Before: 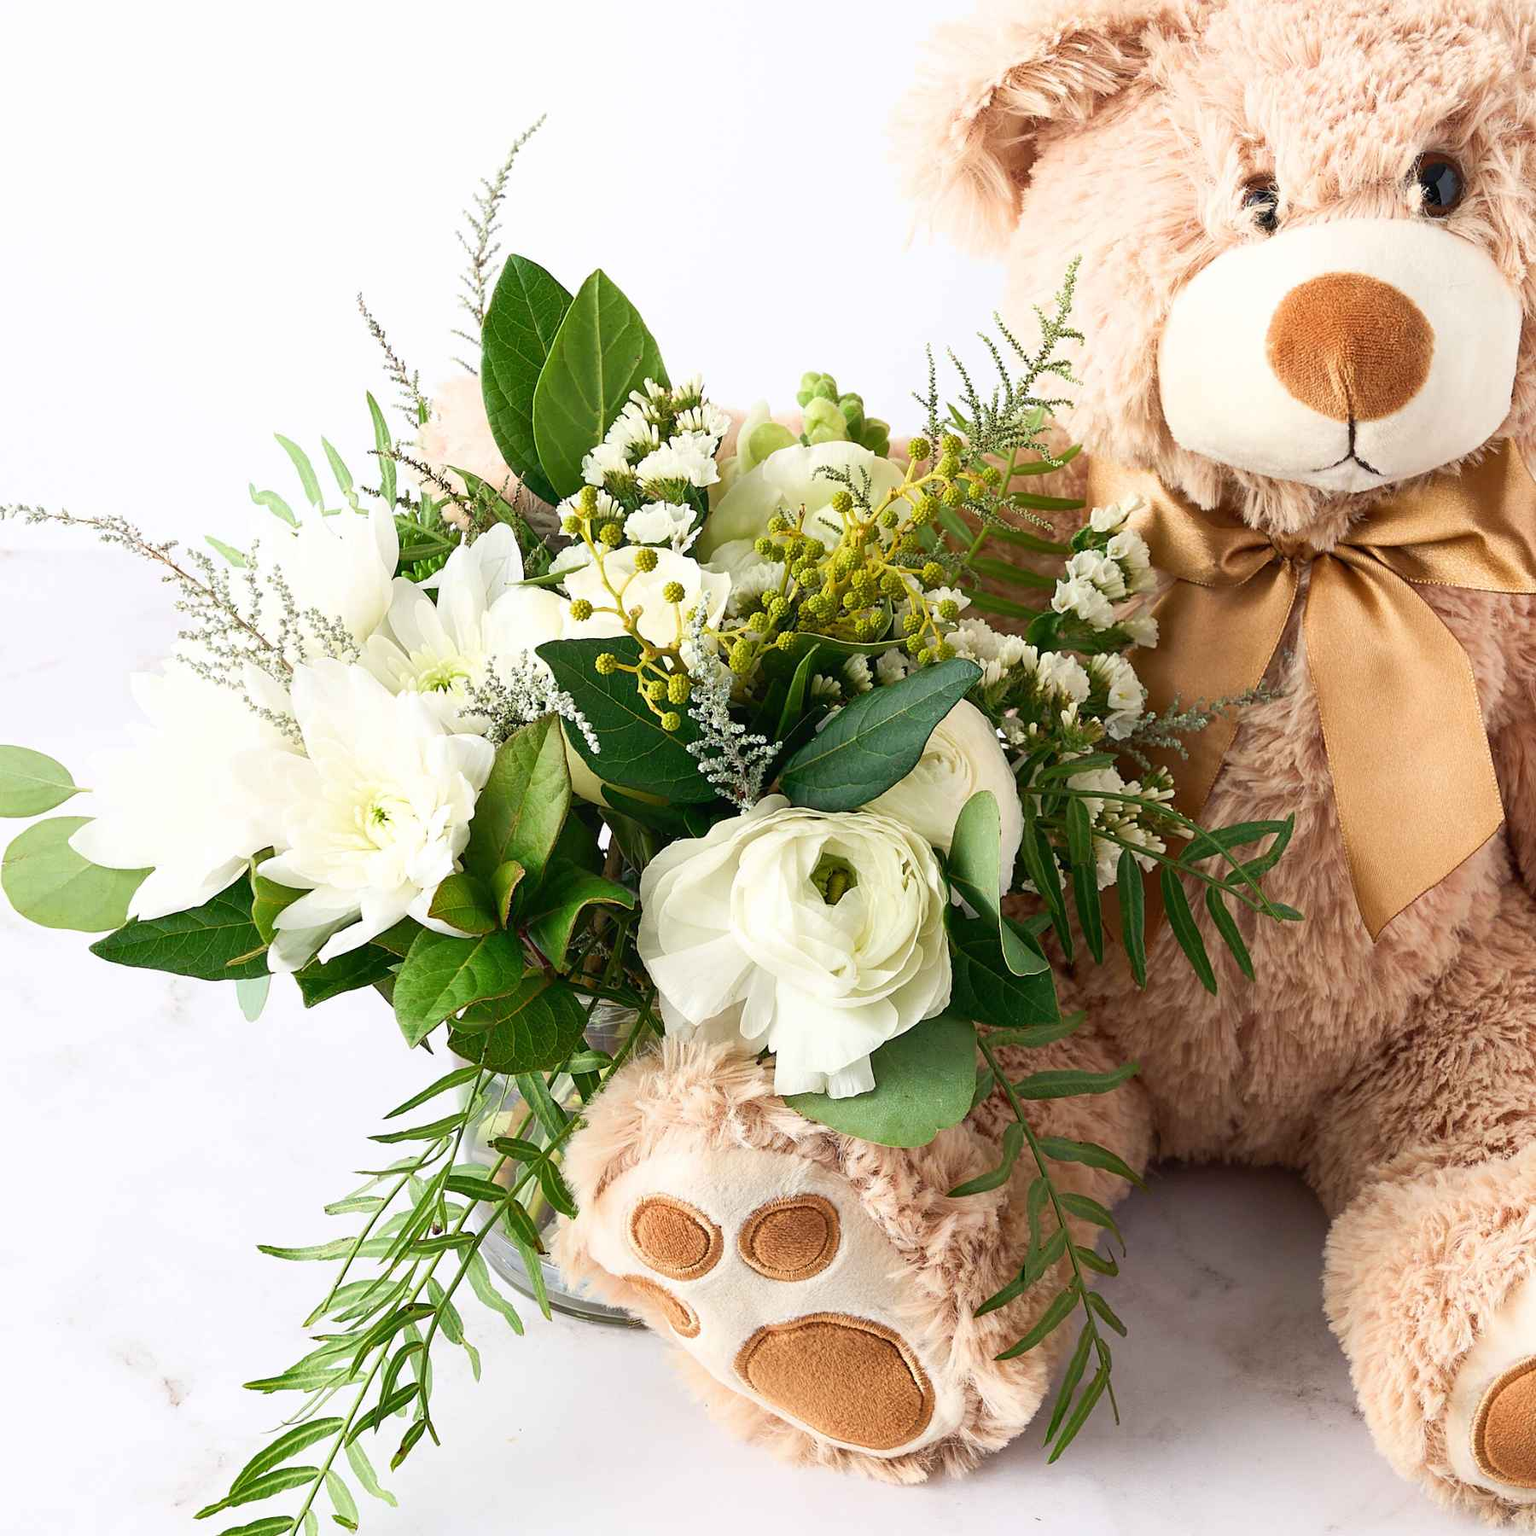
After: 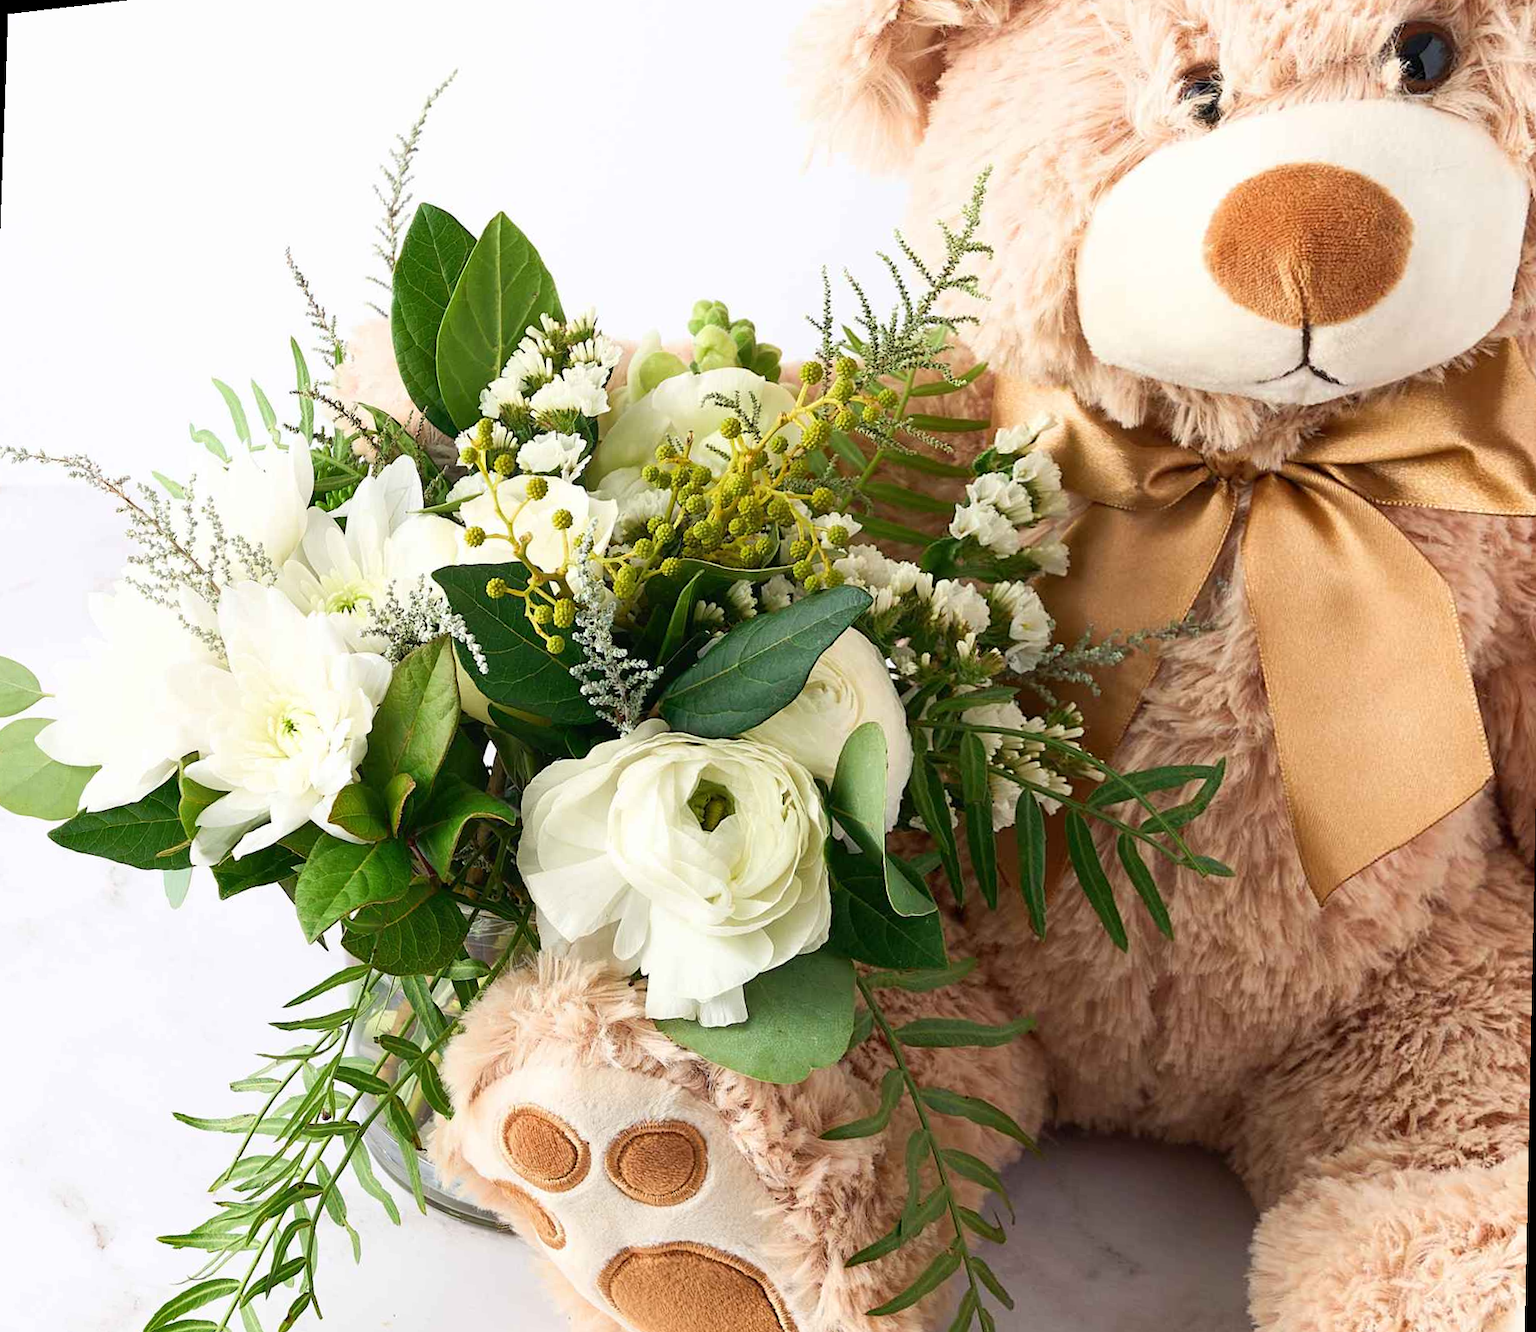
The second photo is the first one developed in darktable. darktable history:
rotate and perspective: rotation 1.69°, lens shift (vertical) -0.023, lens shift (horizontal) -0.291, crop left 0.025, crop right 0.988, crop top 0.092, crop bottom 0.842
tone equalizer: on, module defaults
